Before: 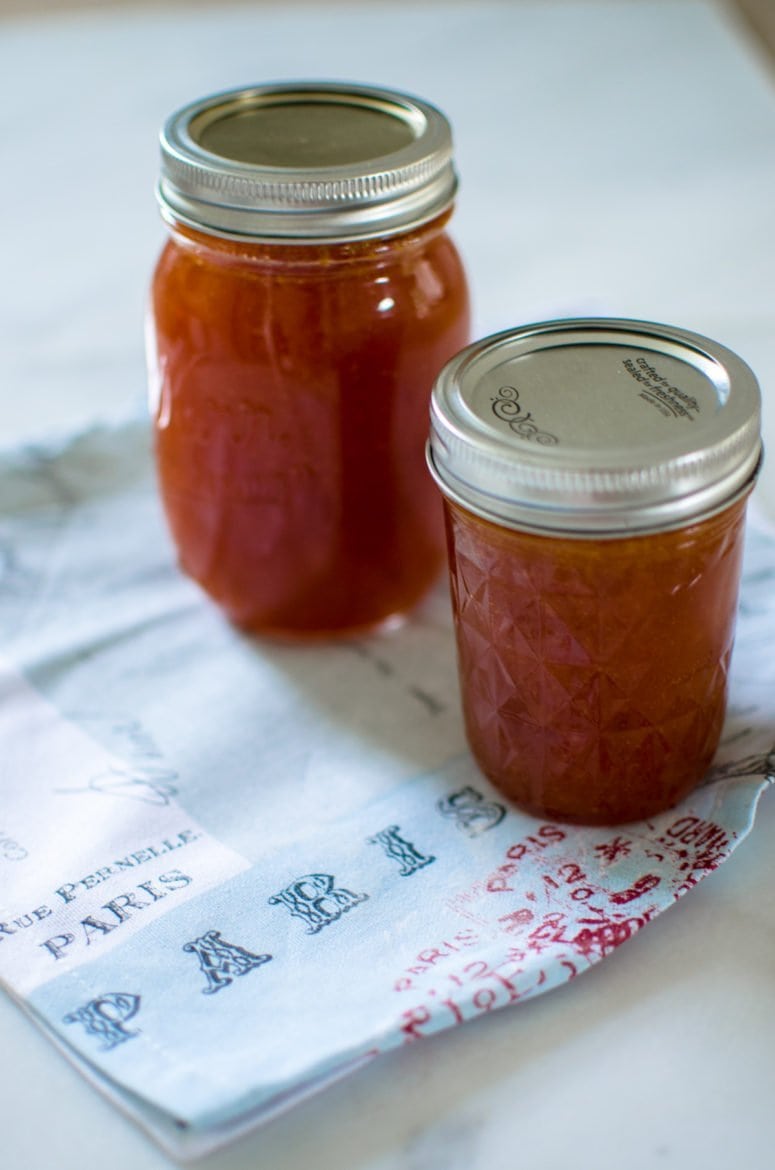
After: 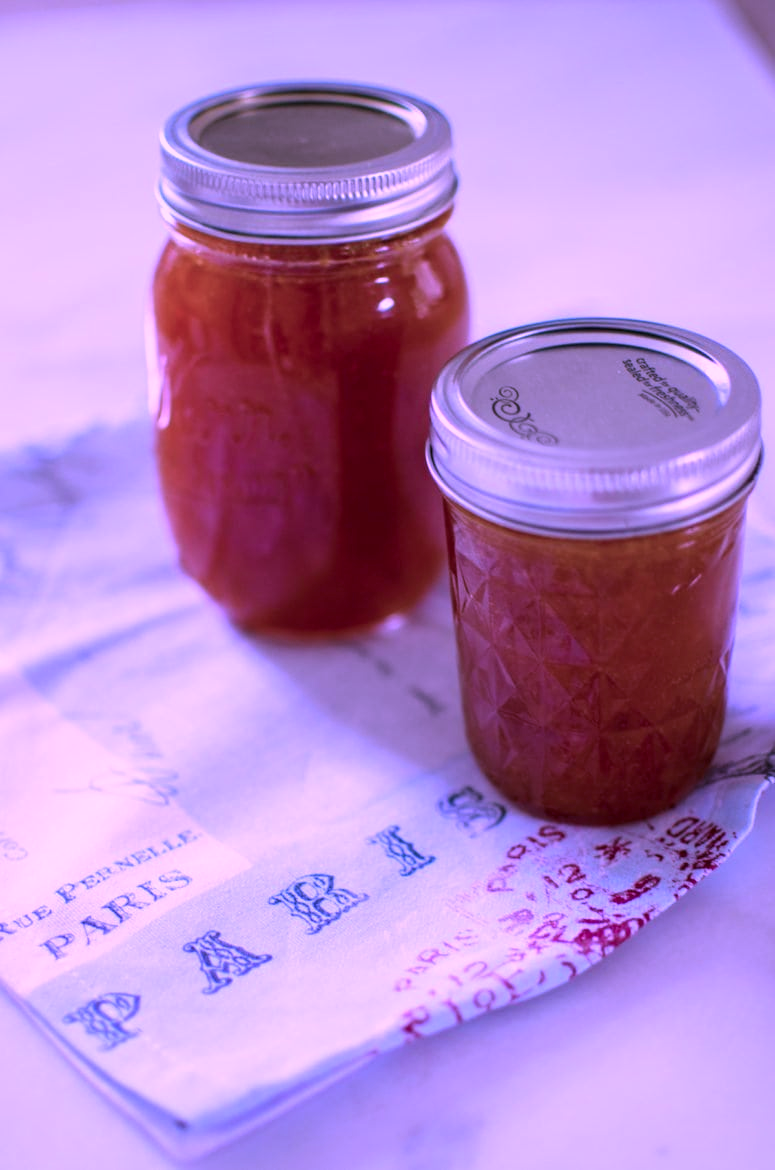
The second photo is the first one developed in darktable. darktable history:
color calibration: illuminant custom, x 0.38, y 0.48, temperature 4469.66 K
